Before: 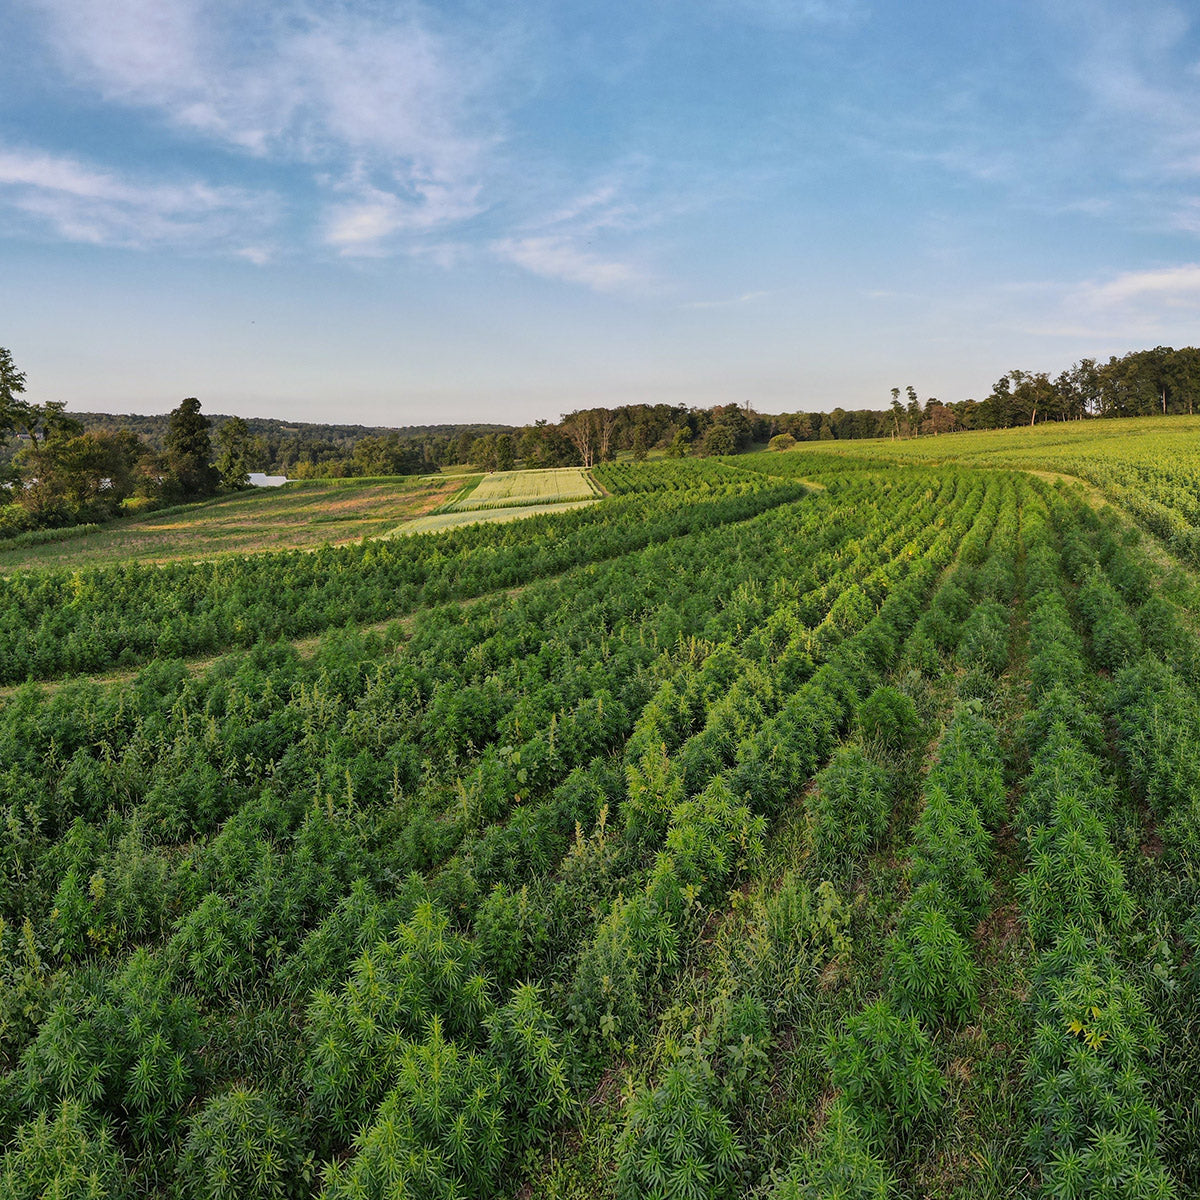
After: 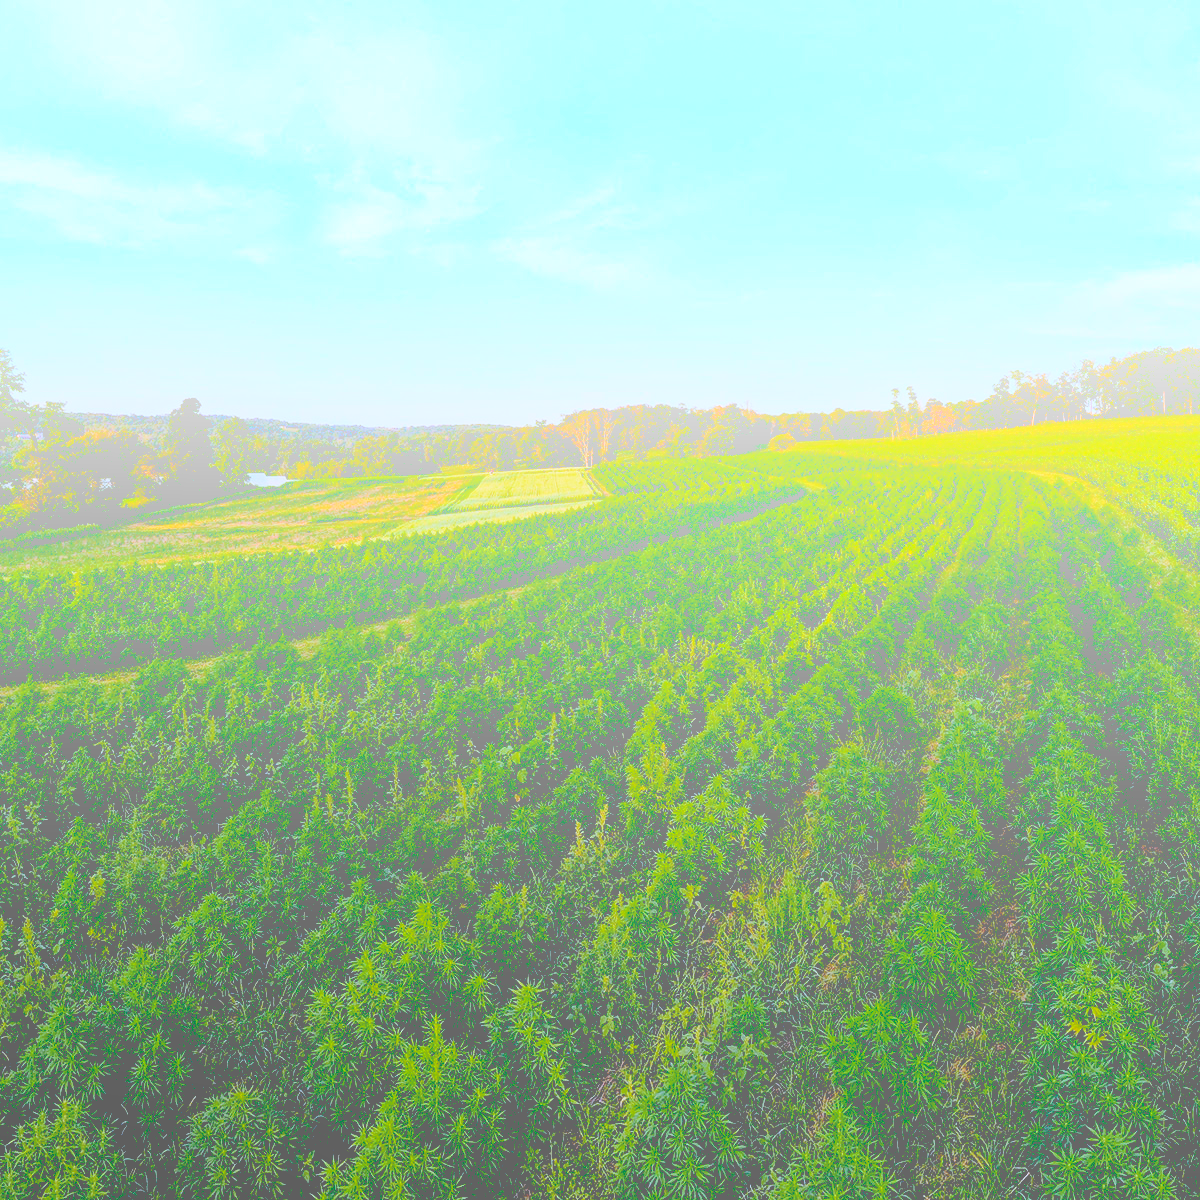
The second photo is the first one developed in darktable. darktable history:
bloom: size 85%, threshold 5%, strength 85%
color balance rgb: linear chroma grading › global chroma 8.33%, perceptual saturation grading › global saturation 18.52%, global vibrance 7.87%
exposure: black level correction 0.047, exposure 0.013 EV, compensate highlight preservation false
white balance: red 0.926, green 1.003, blue 1.133
